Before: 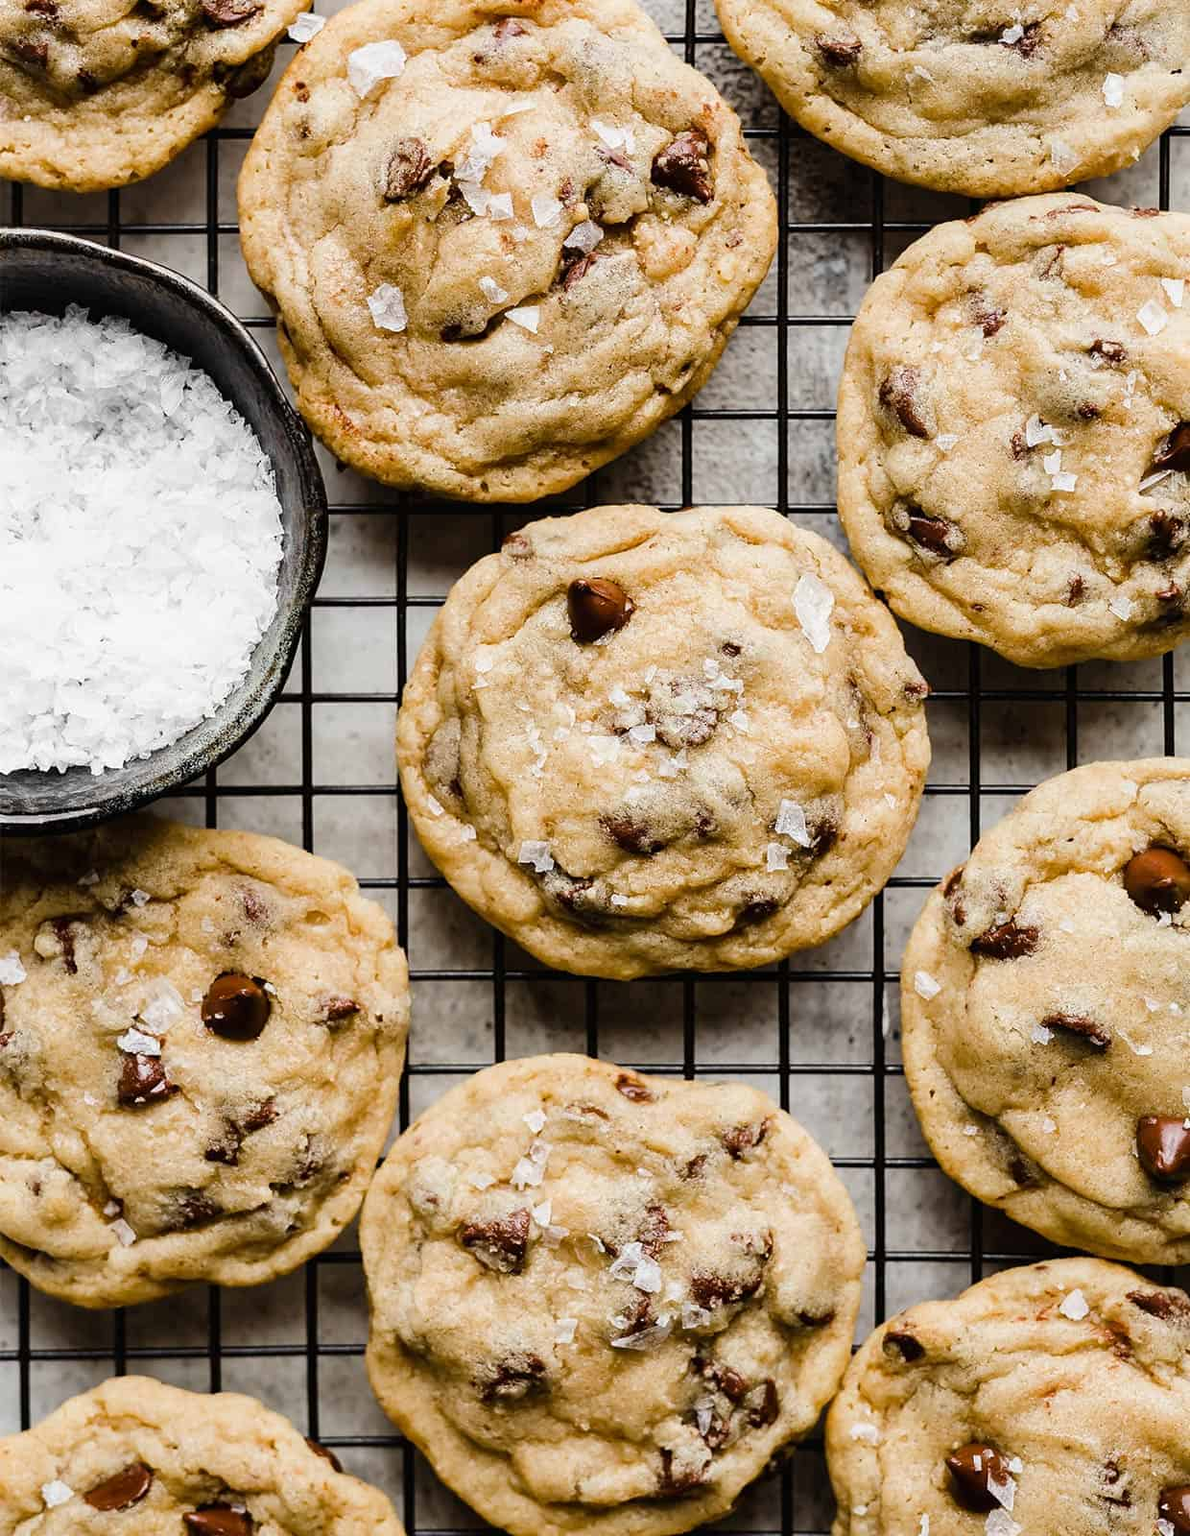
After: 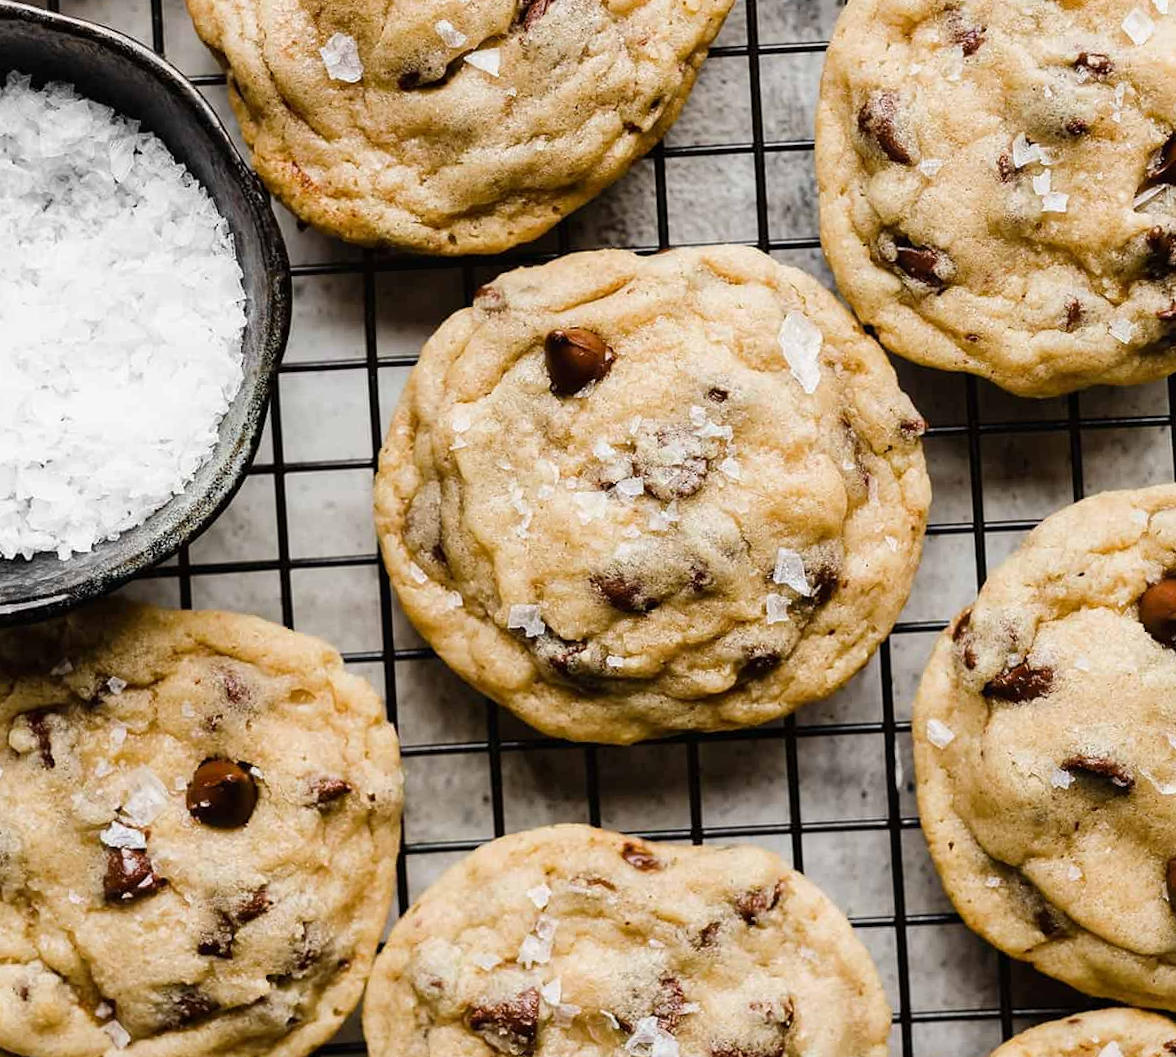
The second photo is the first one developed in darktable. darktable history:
rotate and perspective: rotation -3°, crop left 0.031, crop right 0.968, crop top 0.07, crop bottom 0.93
crop and rotate: left 2.991%, top 13.302%, right 1.981%, bottom 12.636%
